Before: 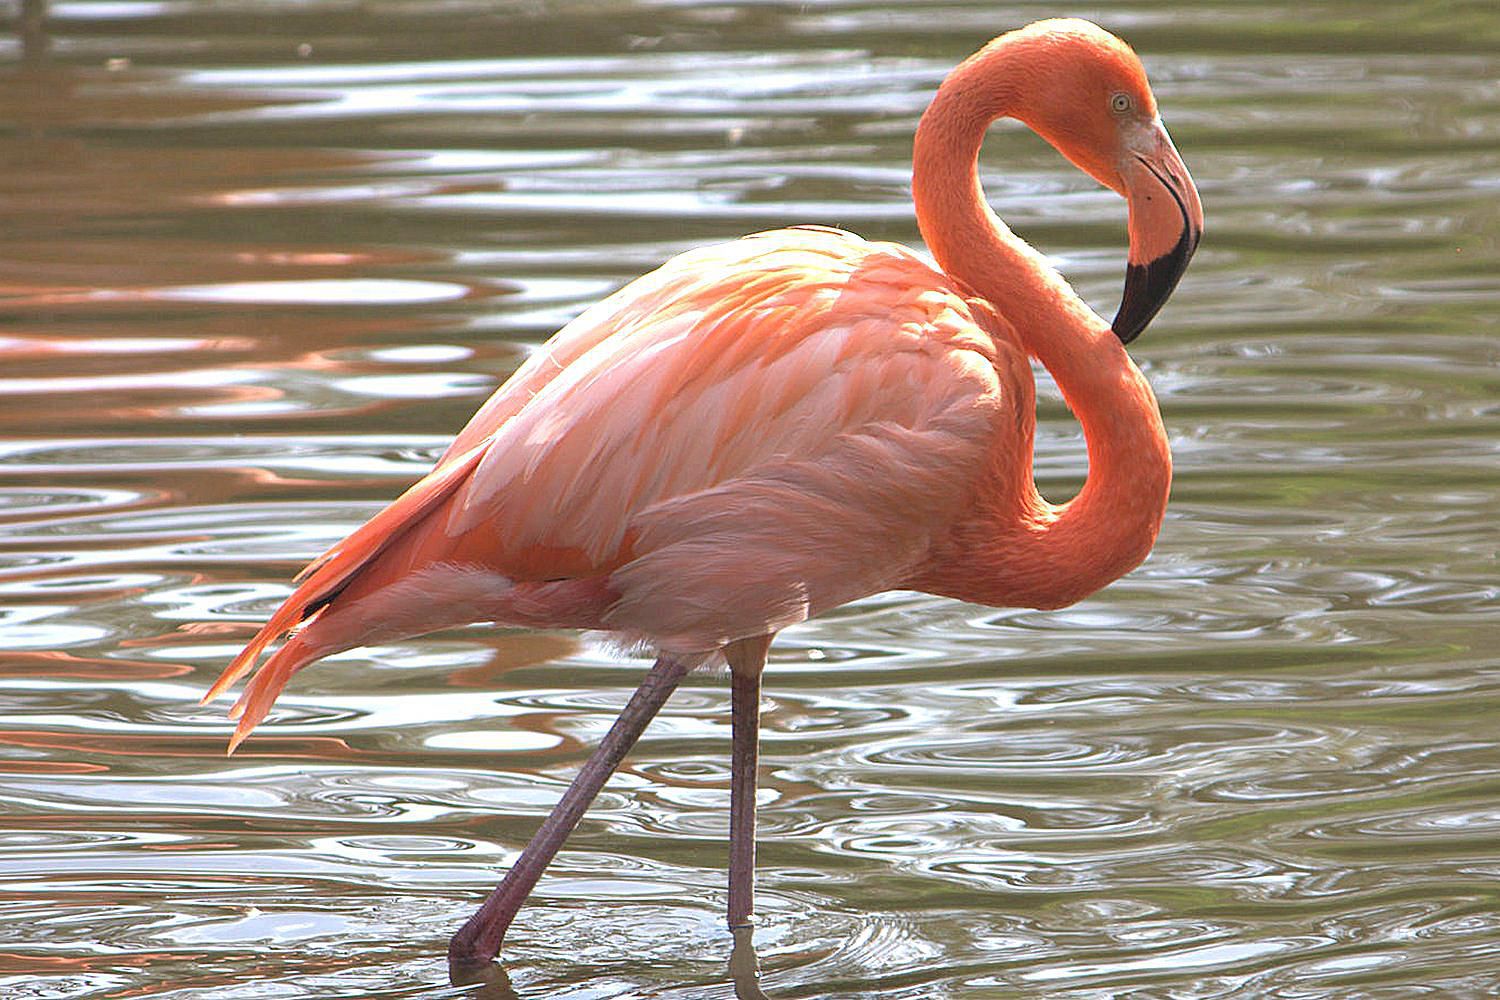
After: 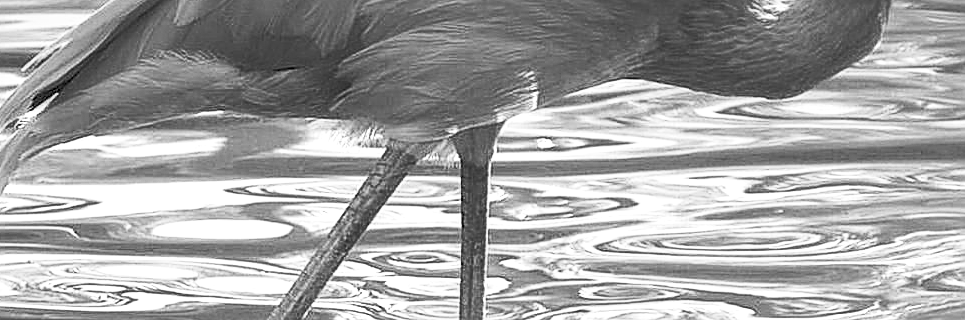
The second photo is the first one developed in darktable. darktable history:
contrast brightness saturation: contrast 0.53, brightness 0.47, saturation -1
crop: left 18.091%, top 51.13%, right 17.525%, bottom 16.85%
shadows and highlights: on, module defaults
local contrast: on, module defaults
graduated density: density 2.02 EV, hardness 44%, rotation 0.374°, offset 8.21, hue 208.8°, saturation 97%
sharpen: on, module defaults
